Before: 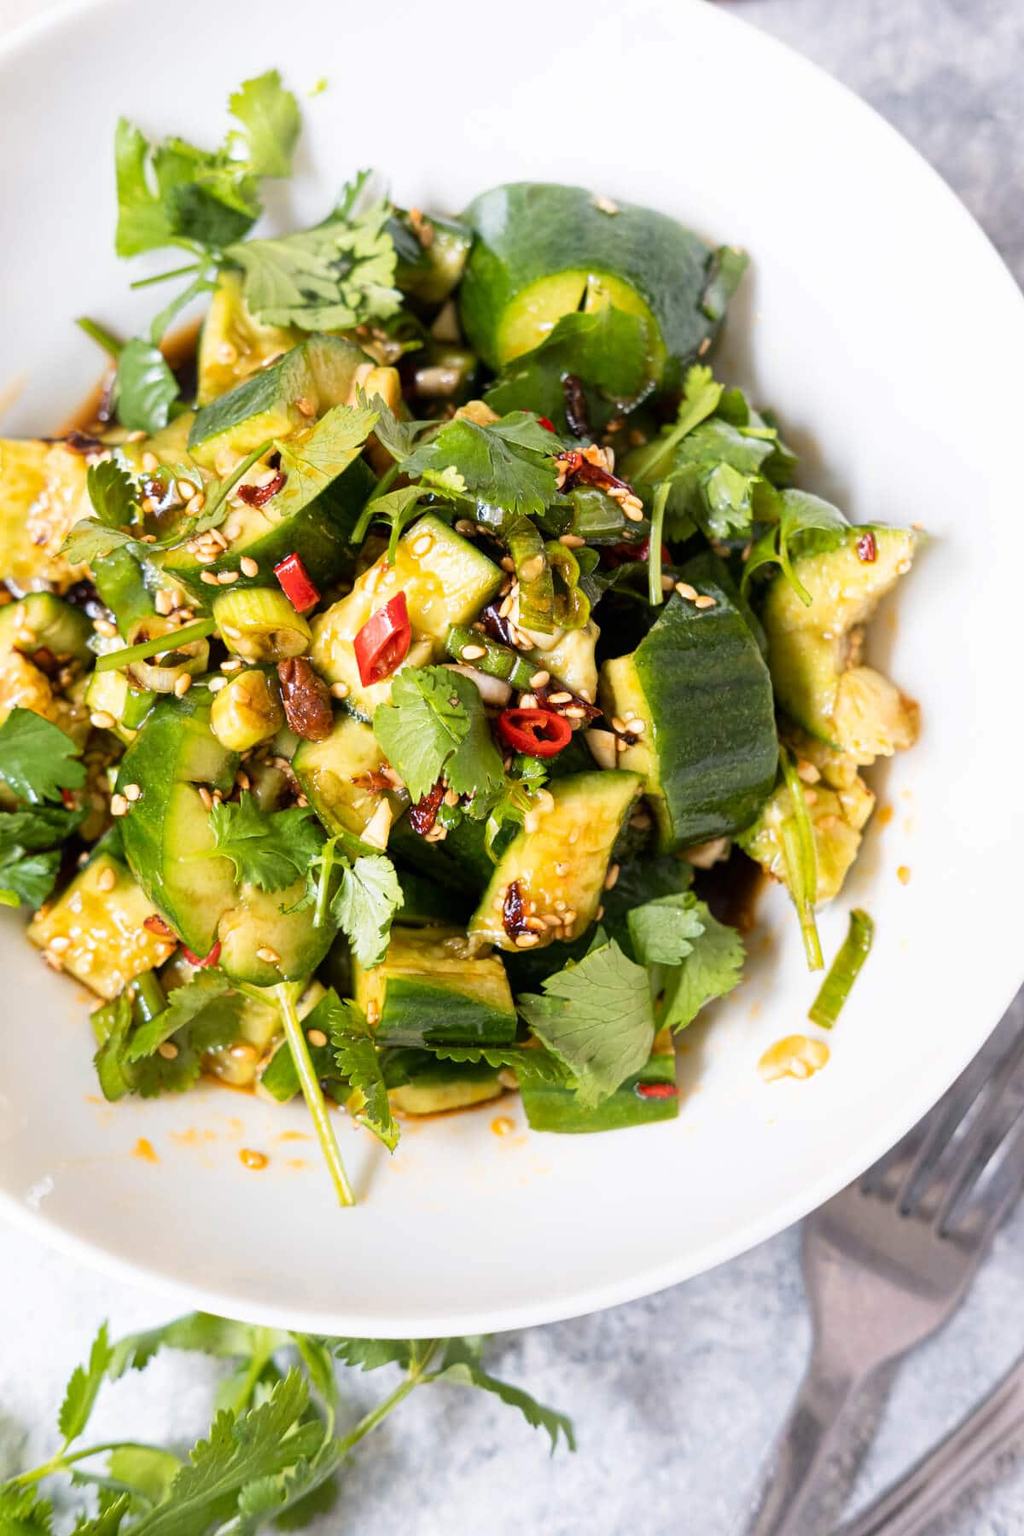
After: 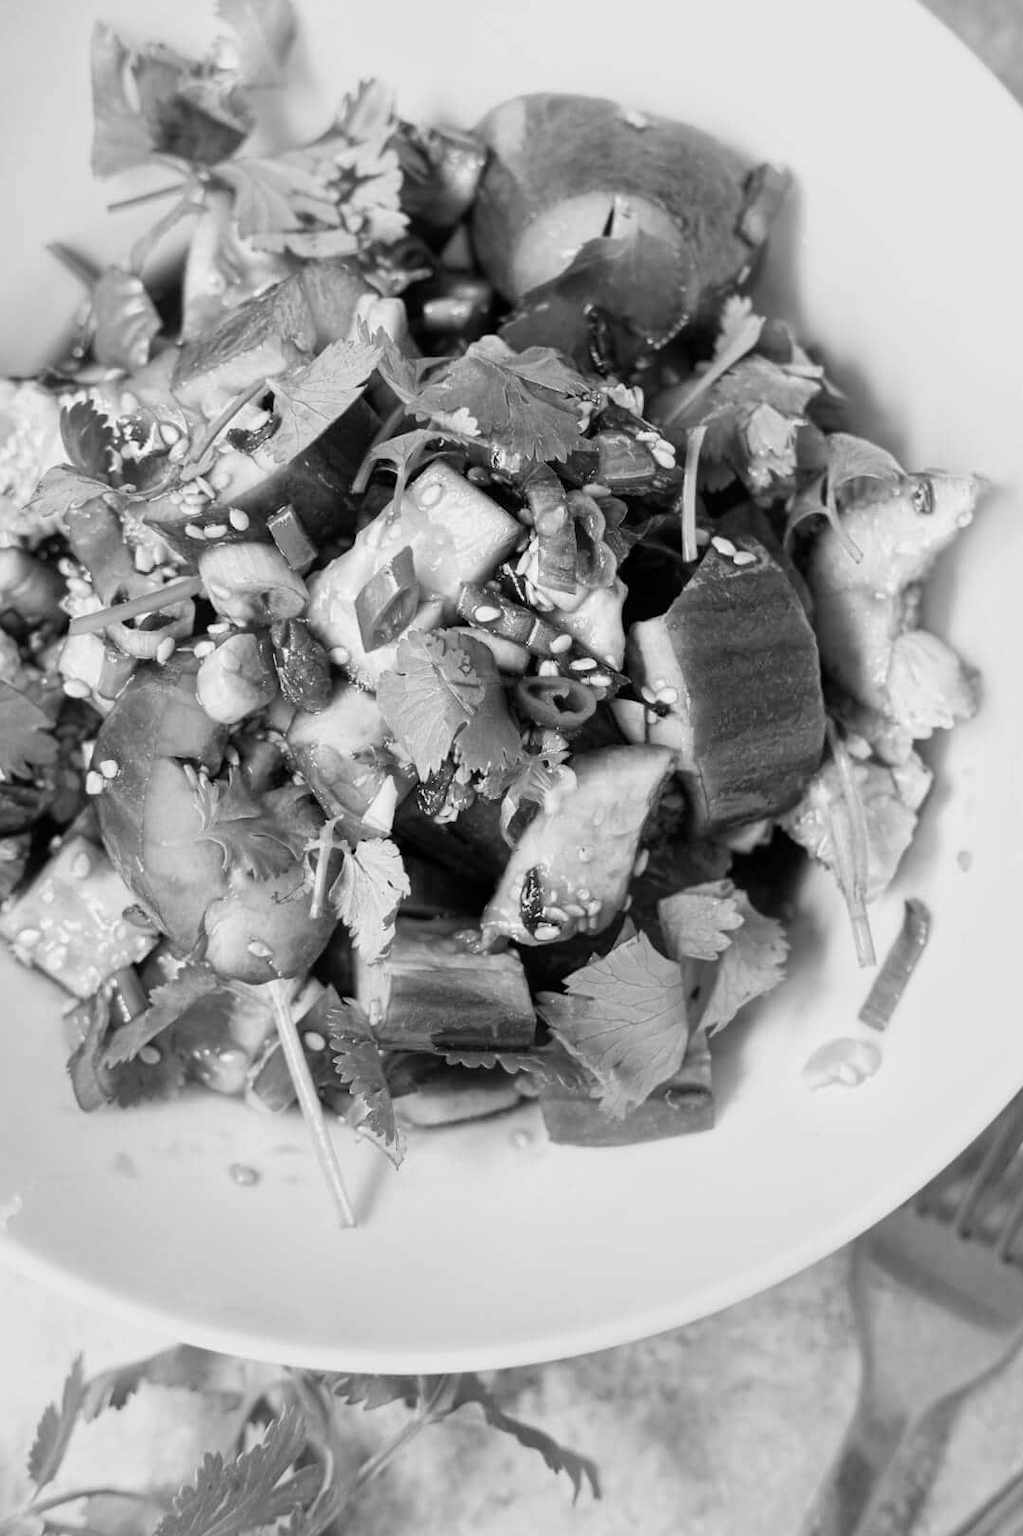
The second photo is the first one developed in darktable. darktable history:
monochrome: a 26.22, b 42.67, size 0.8
crop: left 3.305%, top 6.436%, right 6.389%, bottom 3.258%
